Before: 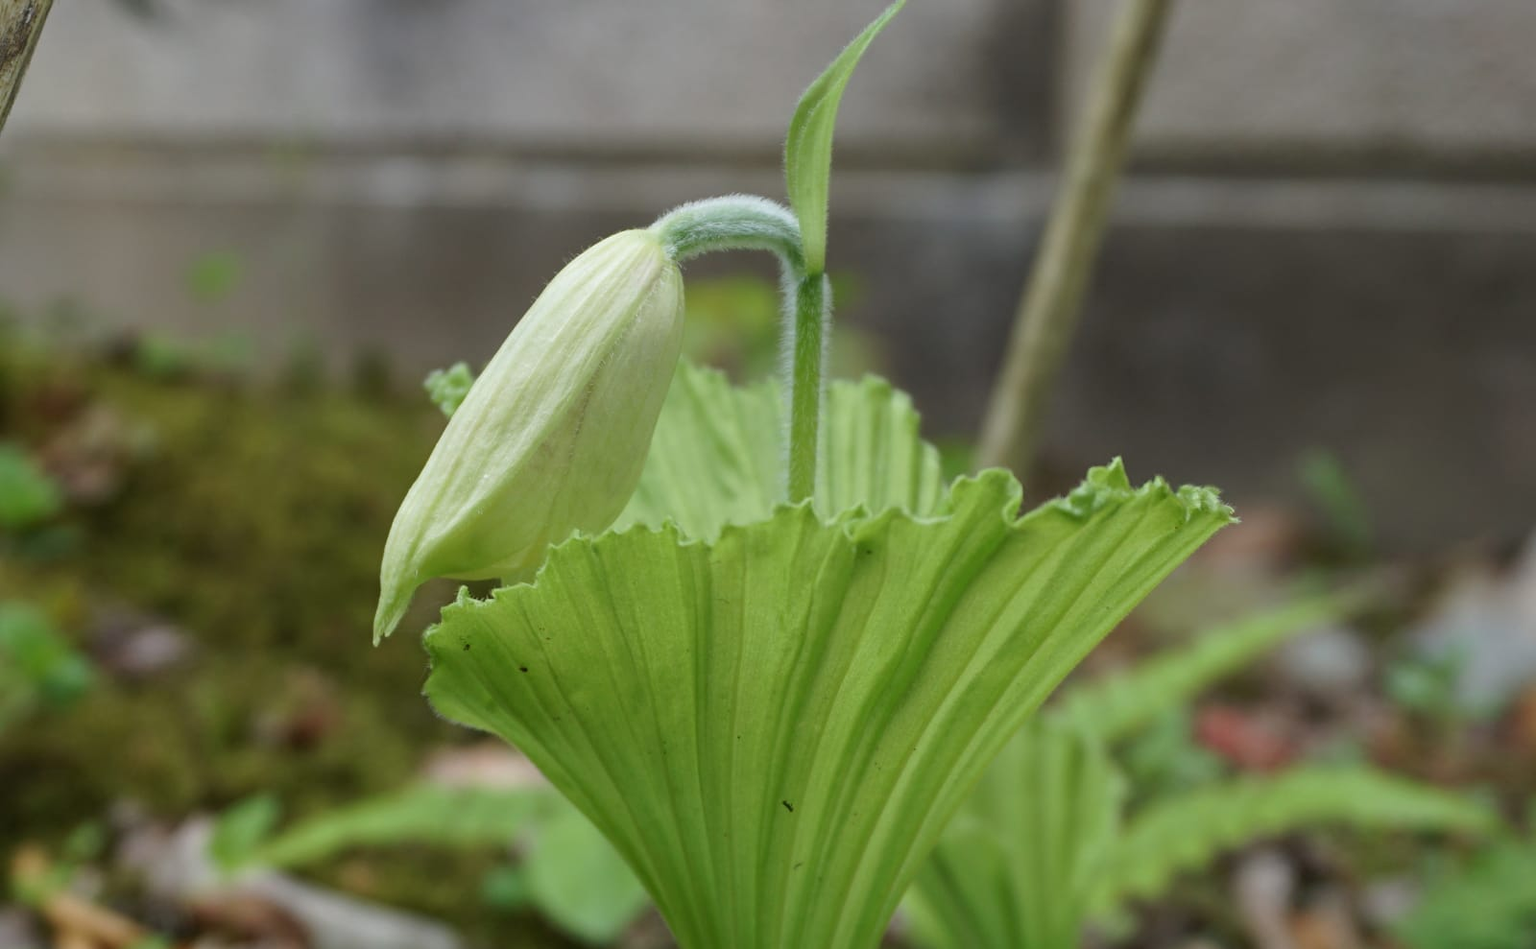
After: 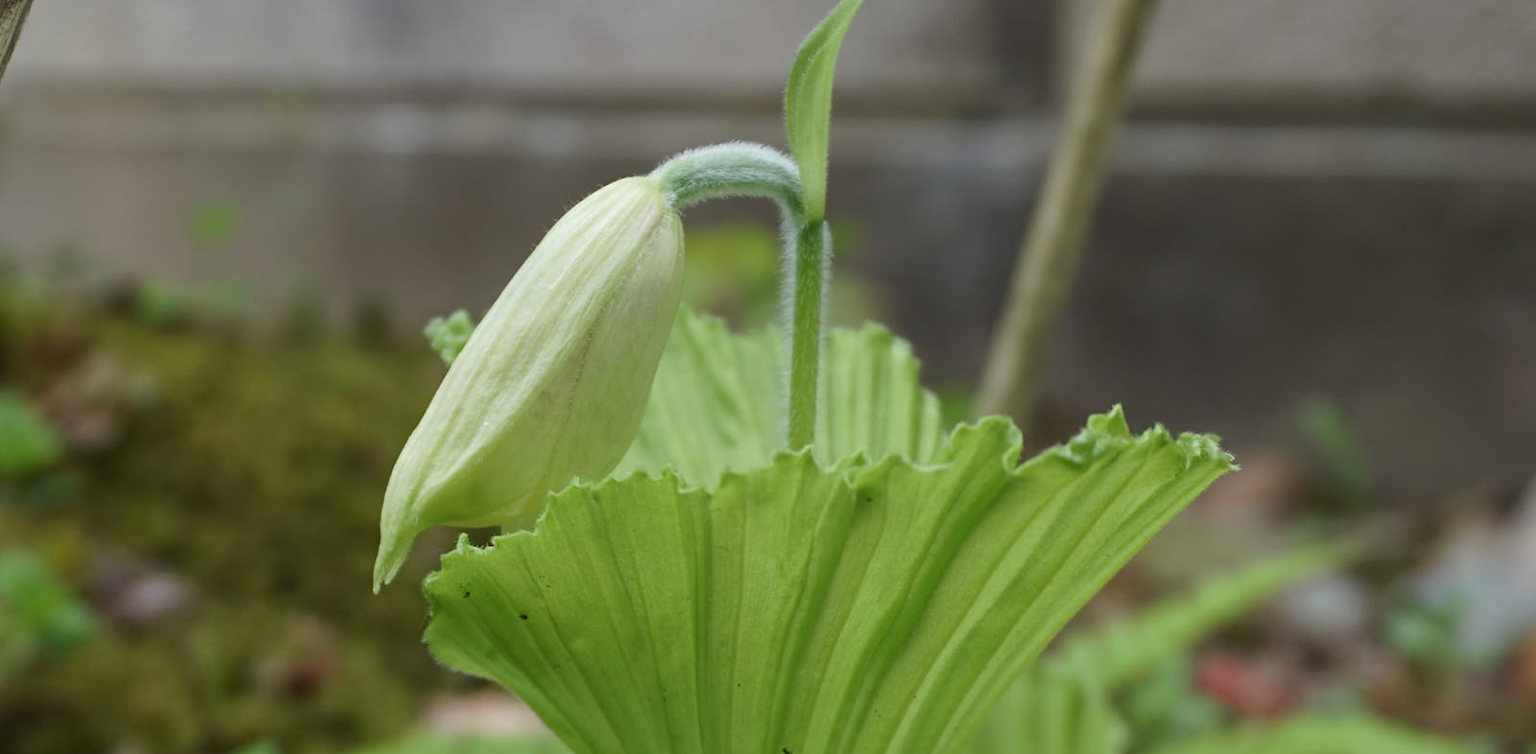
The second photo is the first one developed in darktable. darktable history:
crop and rotate: top 5.661%, bottom 14.857%
